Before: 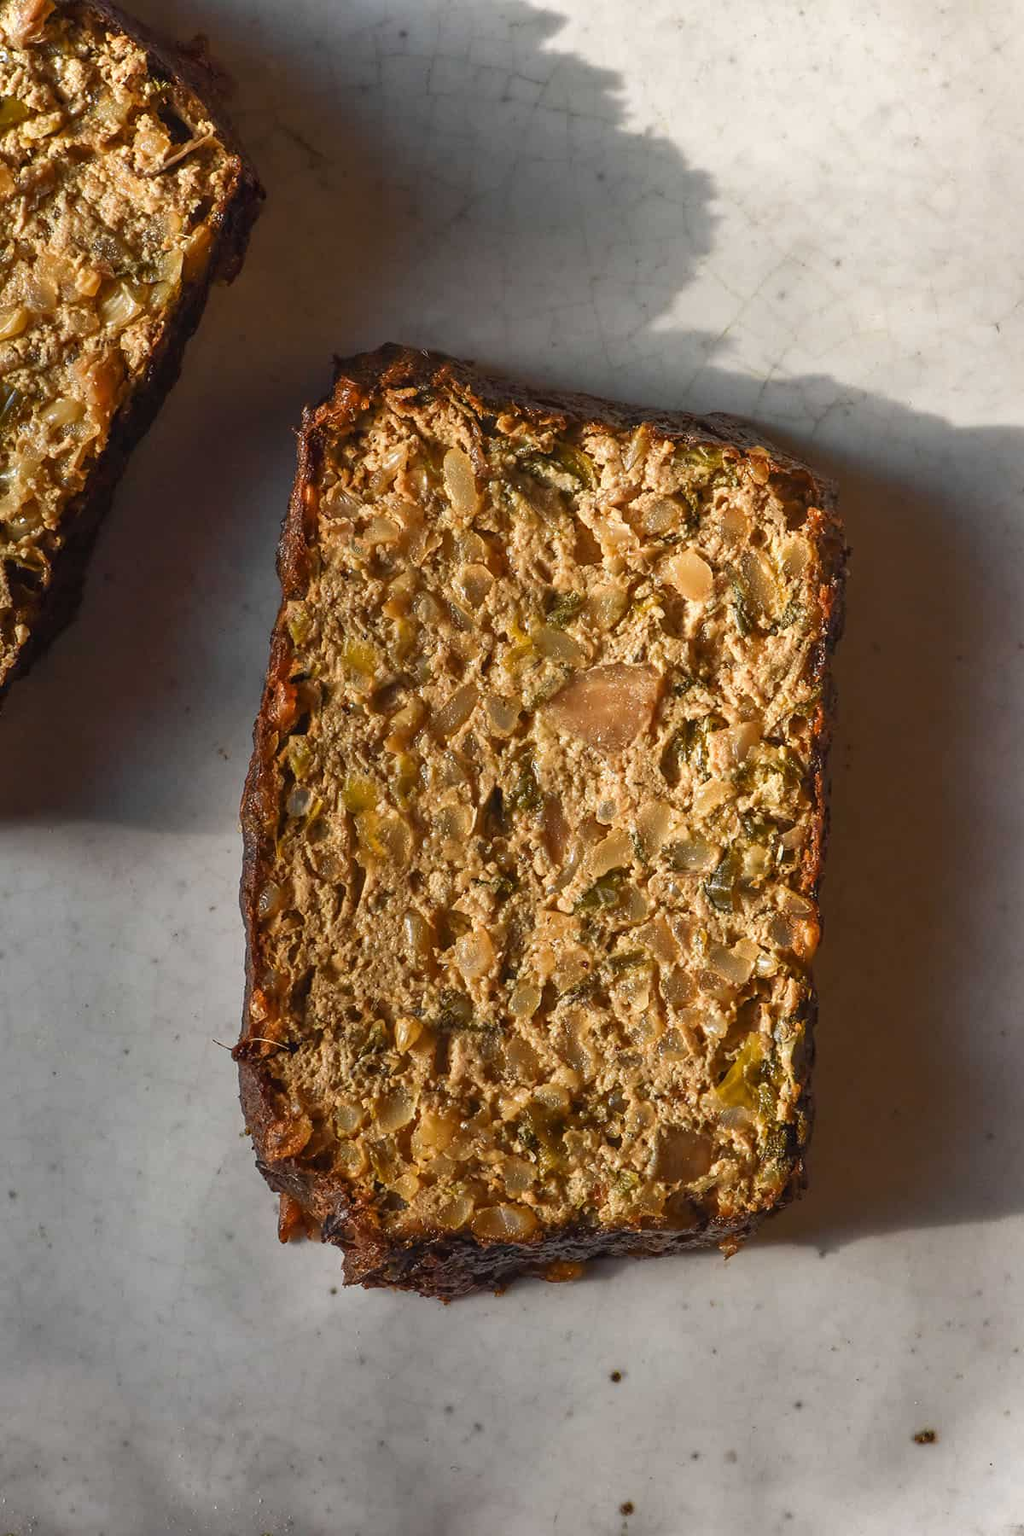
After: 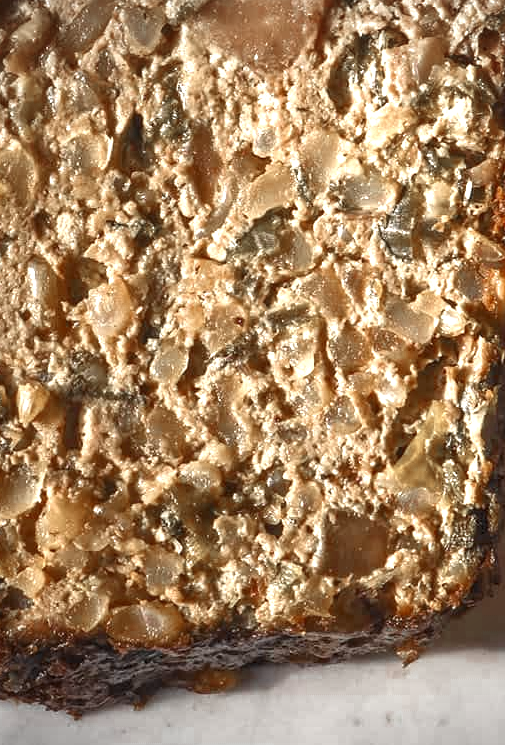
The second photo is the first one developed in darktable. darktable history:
exposure: black level correction 0, exposure 1.2 EV, compensate highlight preservation false
vignetting: fall-off start 89.41%, fall-off radius 44.27%, brightness -0.434, saturation -0.205, width/height ratio 1.165
local contrast: highlights 106%, shadows 102%, detail 120%, midtone range 0.2
crop: left 37.217%, top 44.995%, right 20.631%, bottom 13.588%
color zones: curves: ch0 [(0, 0.5) (0.125, 0.4) (0.25, 0.5) (0.375, 0.4) (0.5, 0.4) (0.625, 0.35) (0.75, 0.35) (0.875, 0.5)]; ch1 [(0, 0.35) (0.125, 0.45) (0.25, 0.35) (0.375, 0.35) (0.5, 0.35) (0.625, 0.35) (0.75, 0.45) (0.875, 0.35)]; ch2 [(0, 0.6) (0.125, 0.5) (0.25, 0.5) (0.375, 0.6) (0.5, 0.6) (0.625, 0.5) (0.75, 0.5) (0.875, 0.5)], mix 101.69%
